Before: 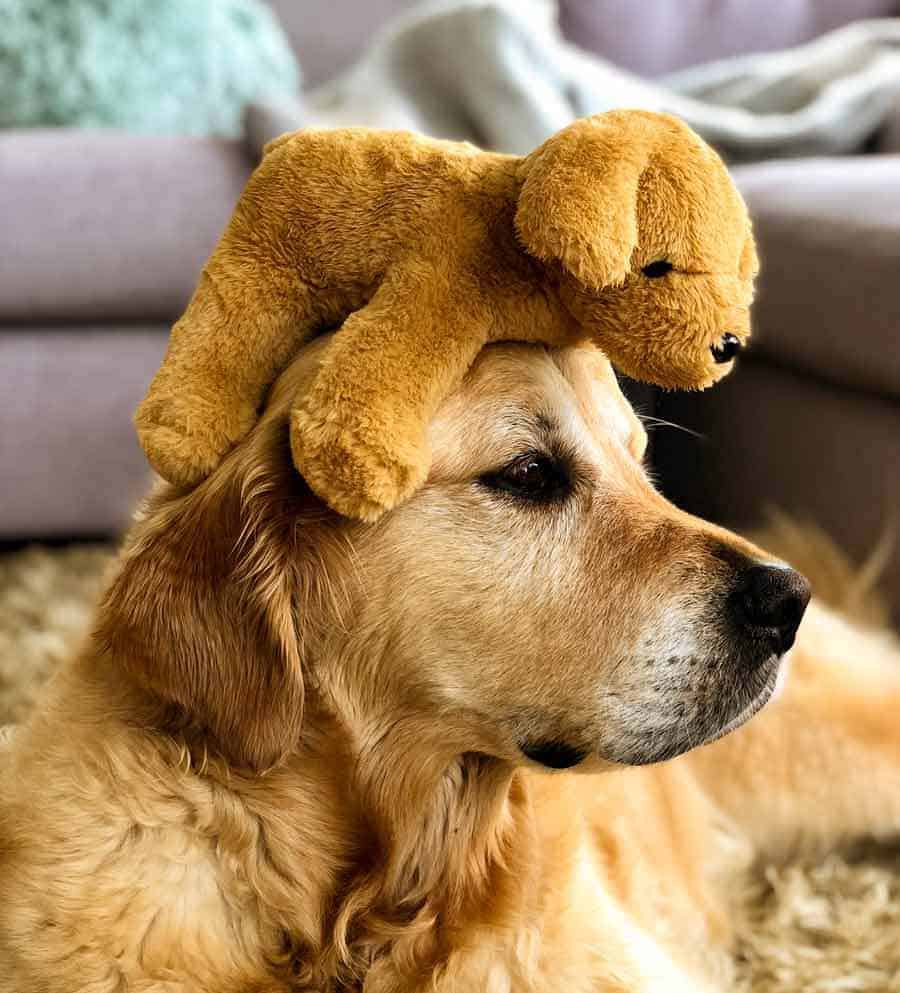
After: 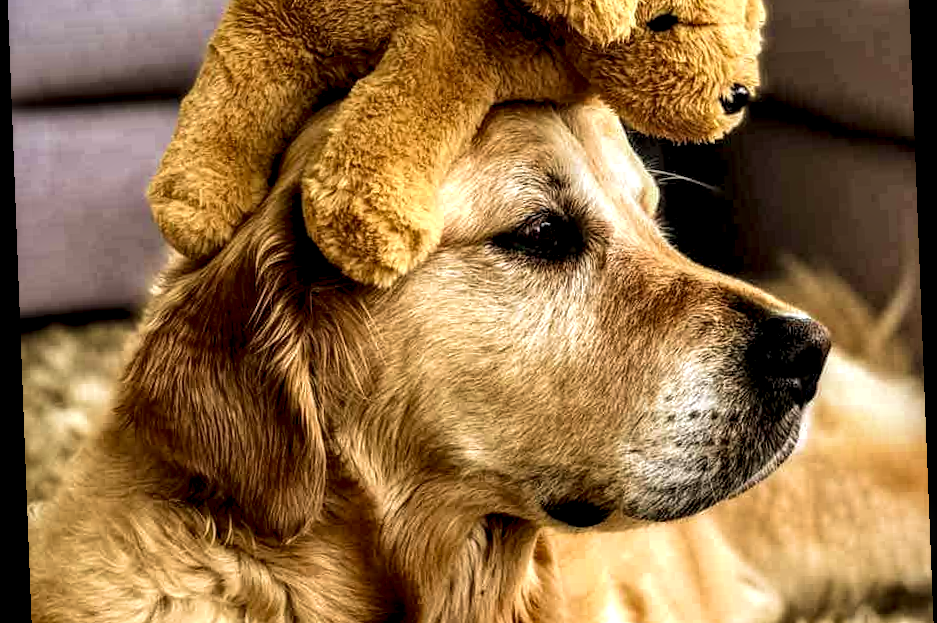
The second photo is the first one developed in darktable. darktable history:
crop and rotate: top 25.357%, bottom 13.942%
velvia: on, module defaults
rotate and perspective: rotation -2.22°, lens shift (horizontal) -0.022, automatic cropping off
local contrast: highlights 19%, detail 186%
